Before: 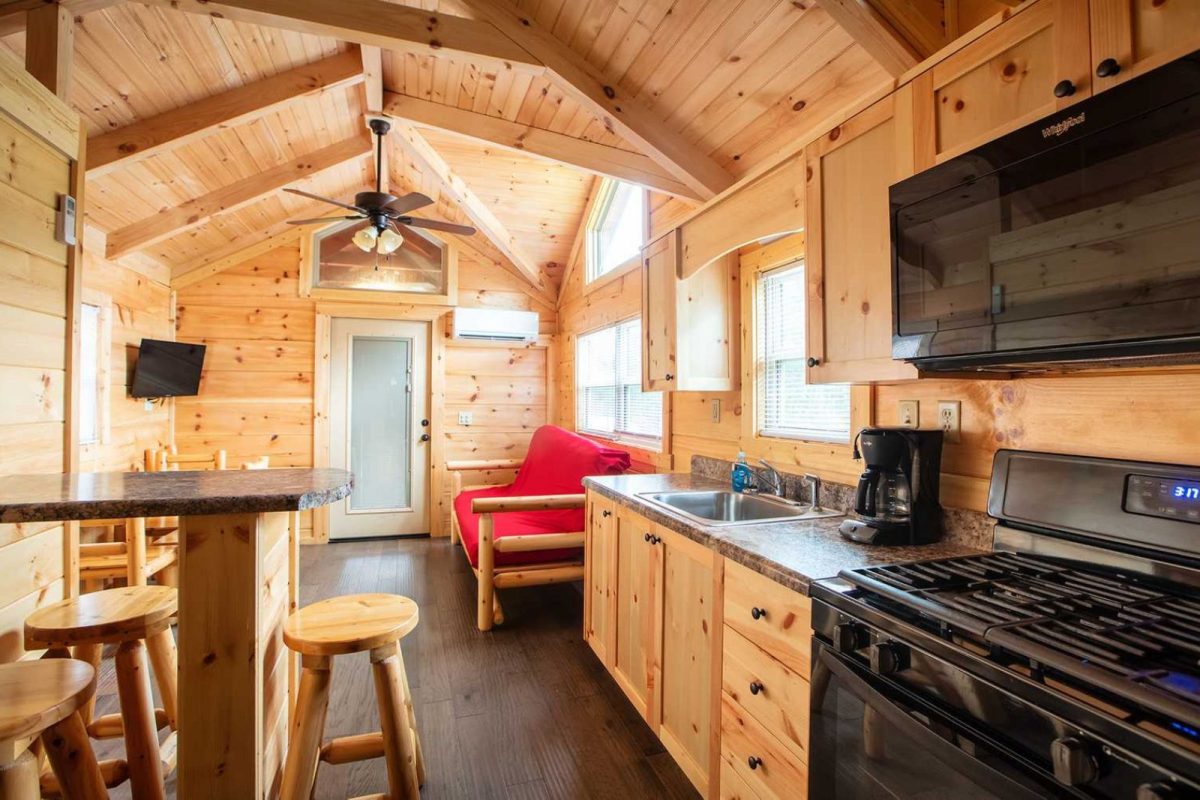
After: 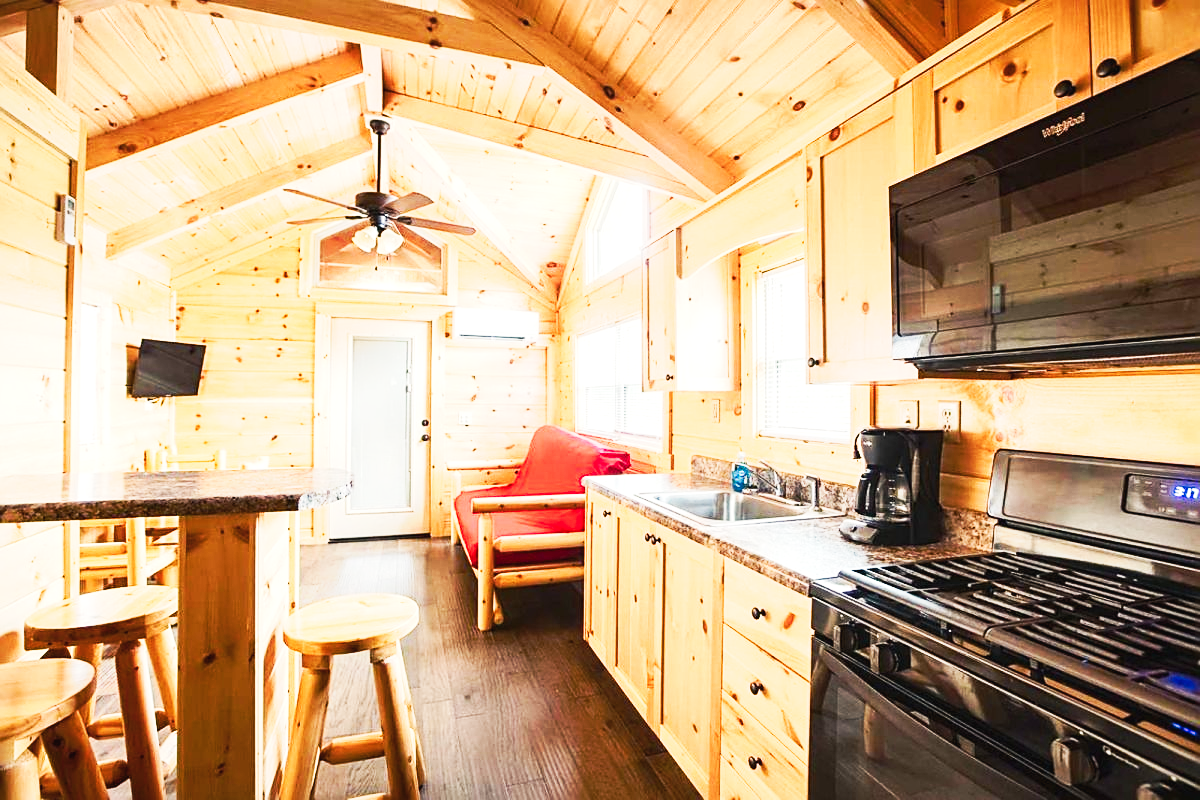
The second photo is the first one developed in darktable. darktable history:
tone equalizer: on, module defaults
exposure: black level correction 0, exposure 0.95 EV, compensate highlight preservation false
contrast brightness saturation: contrast 0.112, saturation -0.165
sharpen: on, module defaults
tone curve: curves: ch0 [(0, 0.026) (0.172, 0.194) (0.398, 0.437) (0.469, 0.544) (0.612, 0.741) (0.845, 0.926) (1, 0.968)]; ch1 [(0, 0) (0.437, 0.453) (0.472, 0.467) (0.502, 0.502) (0.531, 0.537) (0.574, 0.583) (0.617, 0.64) (0.699, 0.749) (0.859, 0.919) (1, 1)]; ch2 [(0, 0) (0.33, 0.301) (0.421, 0.443) (0.476, 0.502) (0.511, 0.504) (0.553, 0.55) (0.595, 0.586) (0.664, 0.664) (1, 1)], preserve colors none
color balance rgb: highlights gain › chroma 3.068%, highlights gain › hue 75.76°, perceptual saturation grading › global saturation 20%, perceptual saturation grading › highlights -24.836%, perceptual saturation grading › shadows 23.966%
